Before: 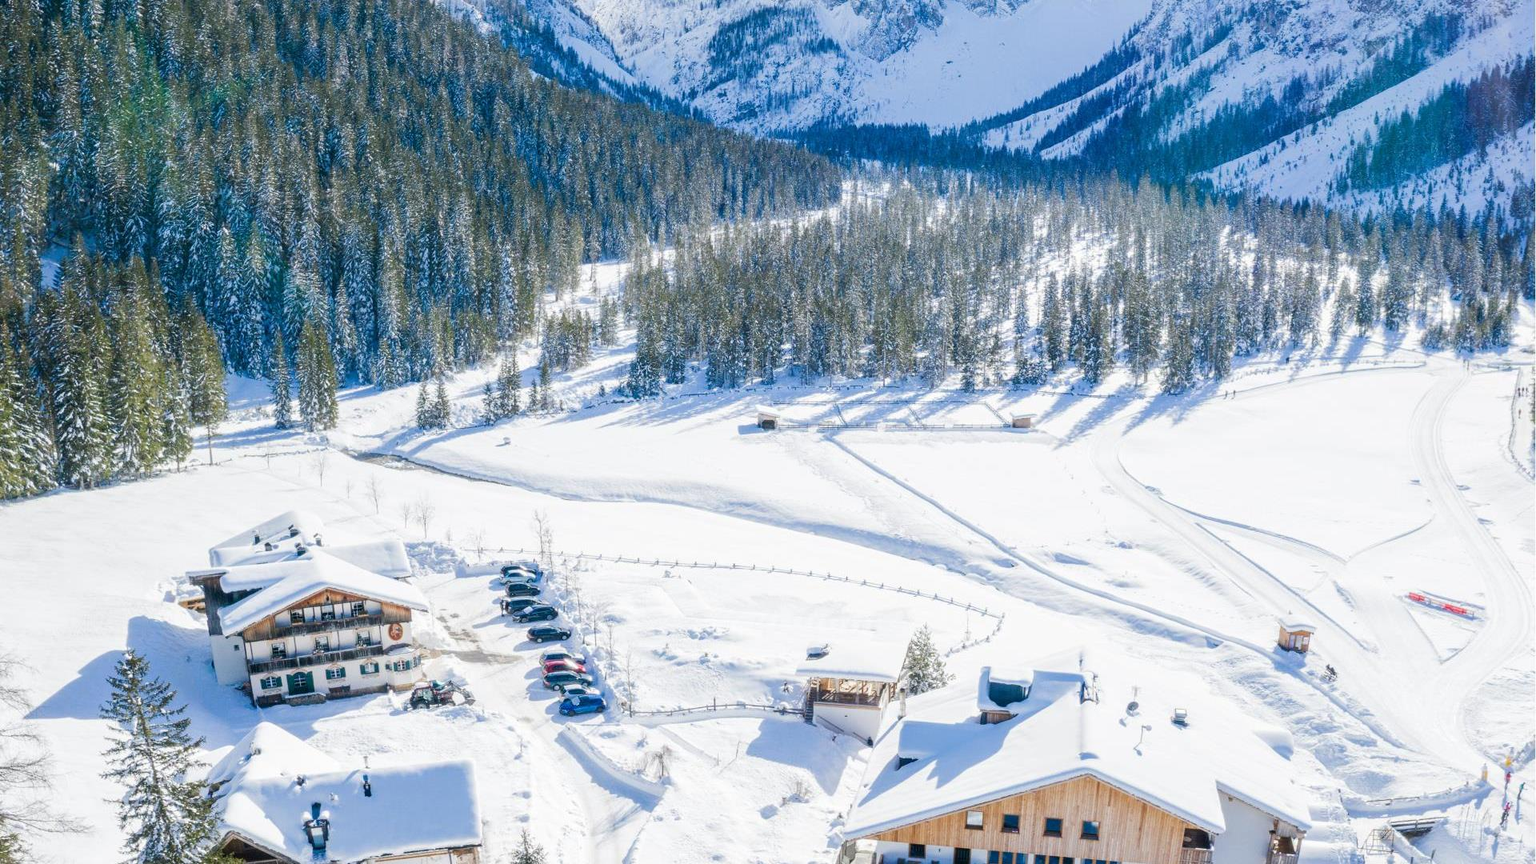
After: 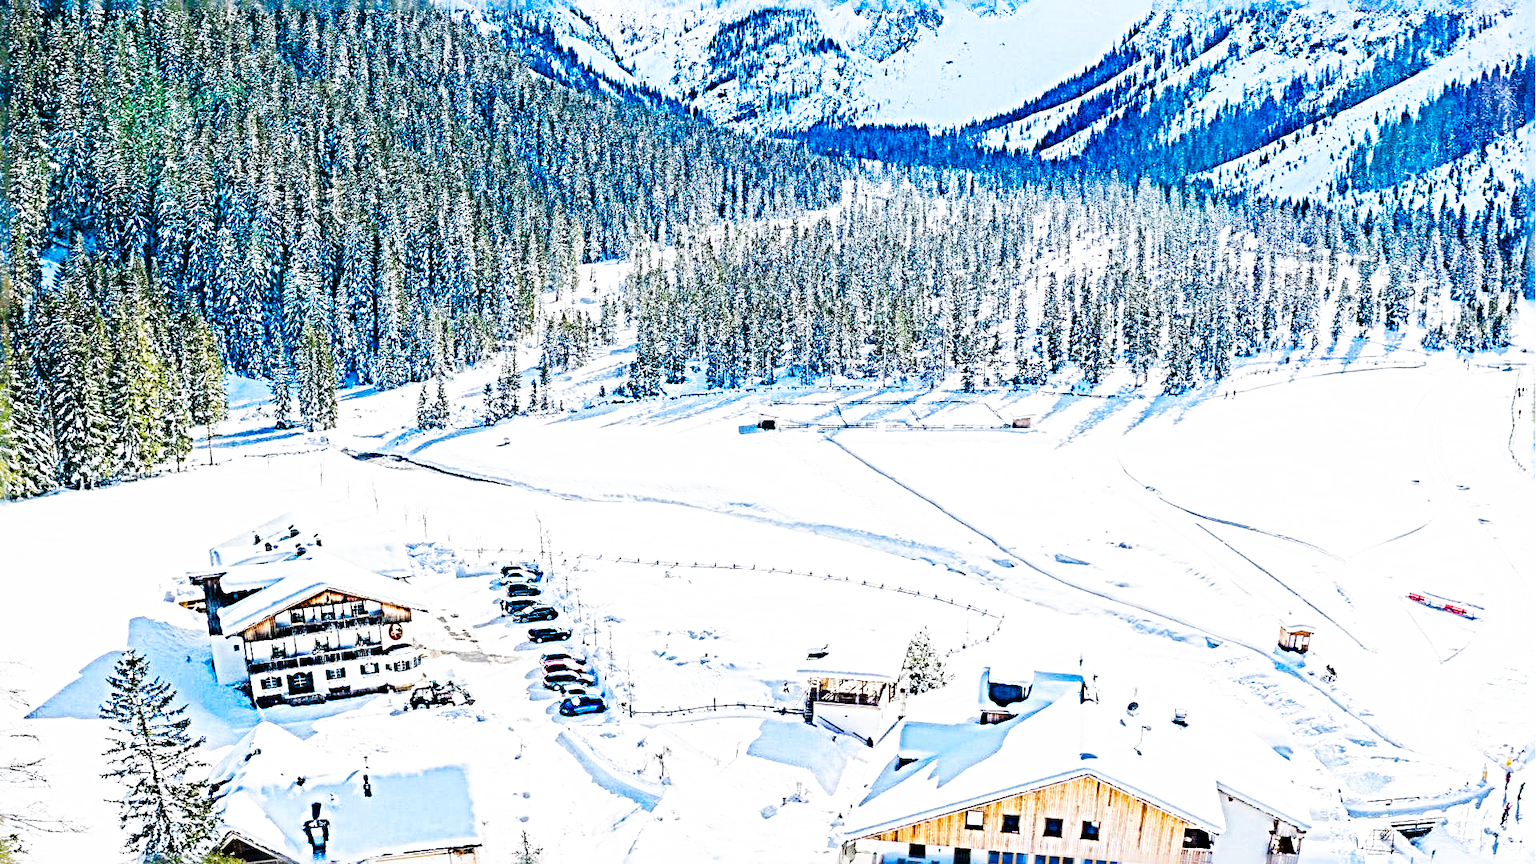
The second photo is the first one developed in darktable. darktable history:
sharpen: radius 6.3, amount 1.8, threshold 0
base curve: curves: ch0 [(0, 0) (0.007, 0.004) (0.027, 0.03) (0.046, 0.07) (0.207, 0.54) (0.442, 0.872) (0.673, 0.972) (1, 1)], preserve colors none
color balance rgb: perceptual saturation grading › global saturation 20%, global vibrance 20%
